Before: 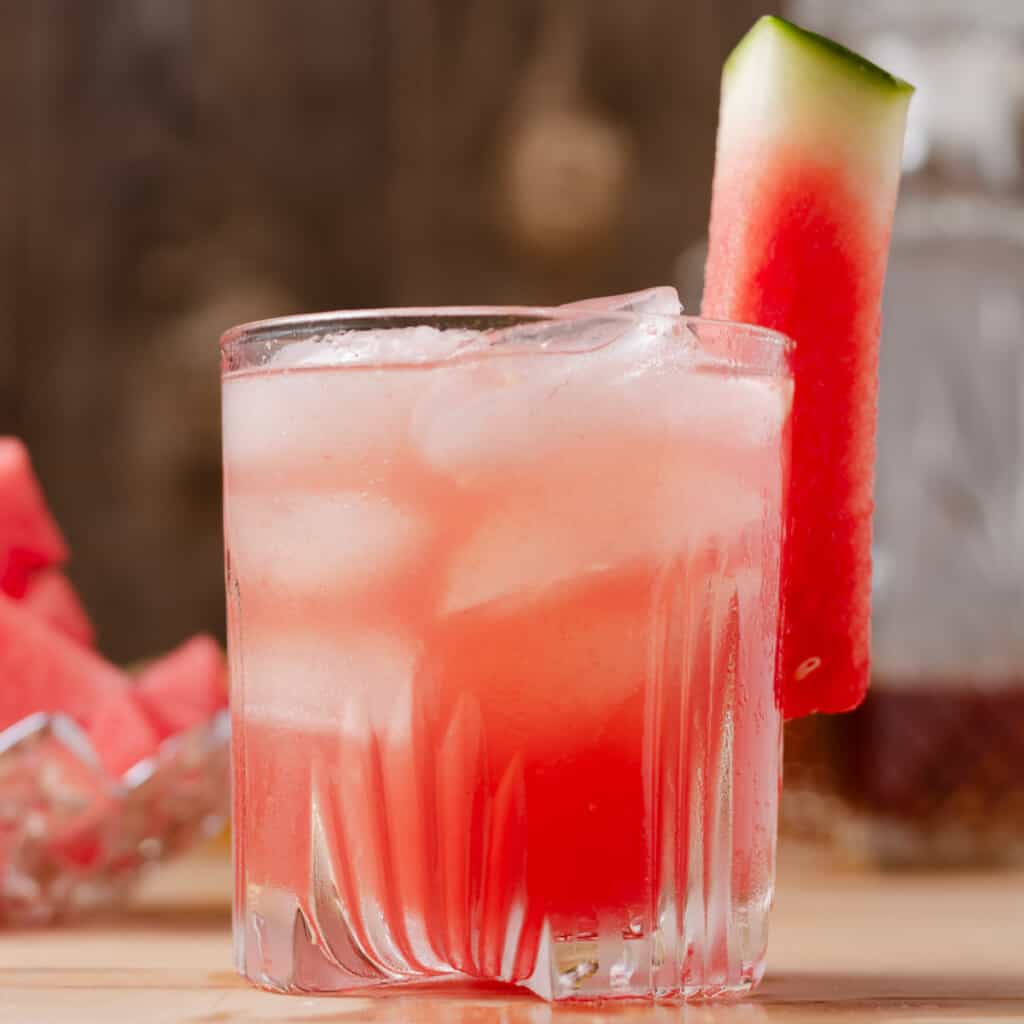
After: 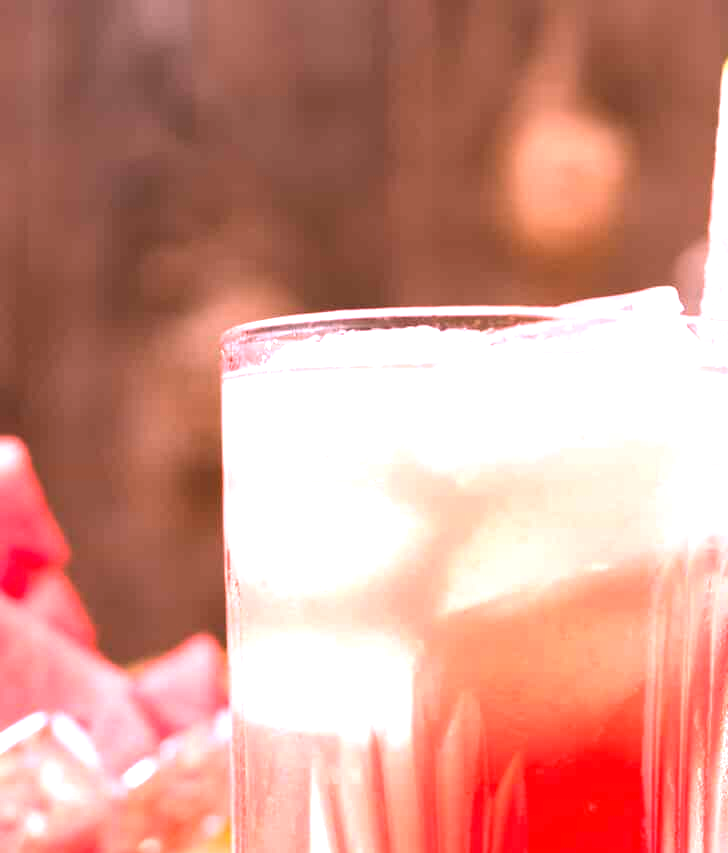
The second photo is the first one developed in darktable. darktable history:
crop: right 28.885%, bottom 16.626%
white balance: red 1.188, blue 1.11
exposure: black level correction 0, exposure 1.5 EV, compensate exposure bias true, compensate highlight preservation false
